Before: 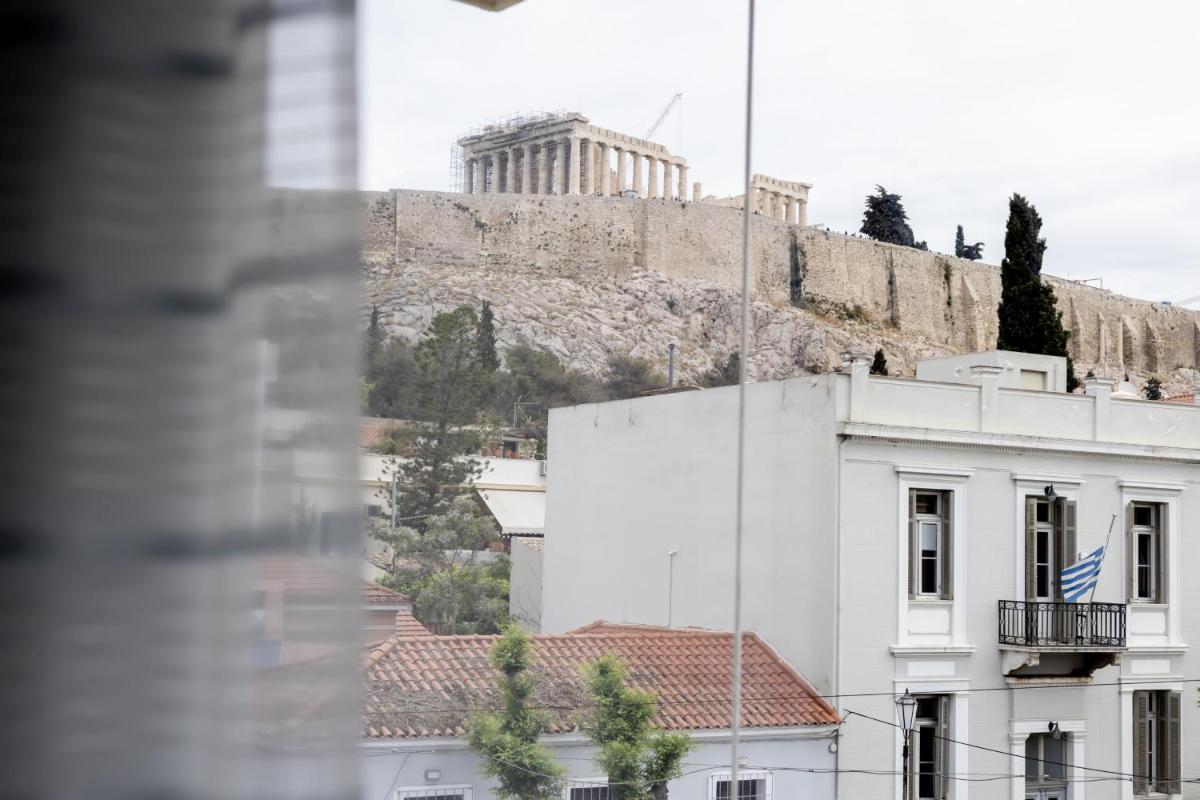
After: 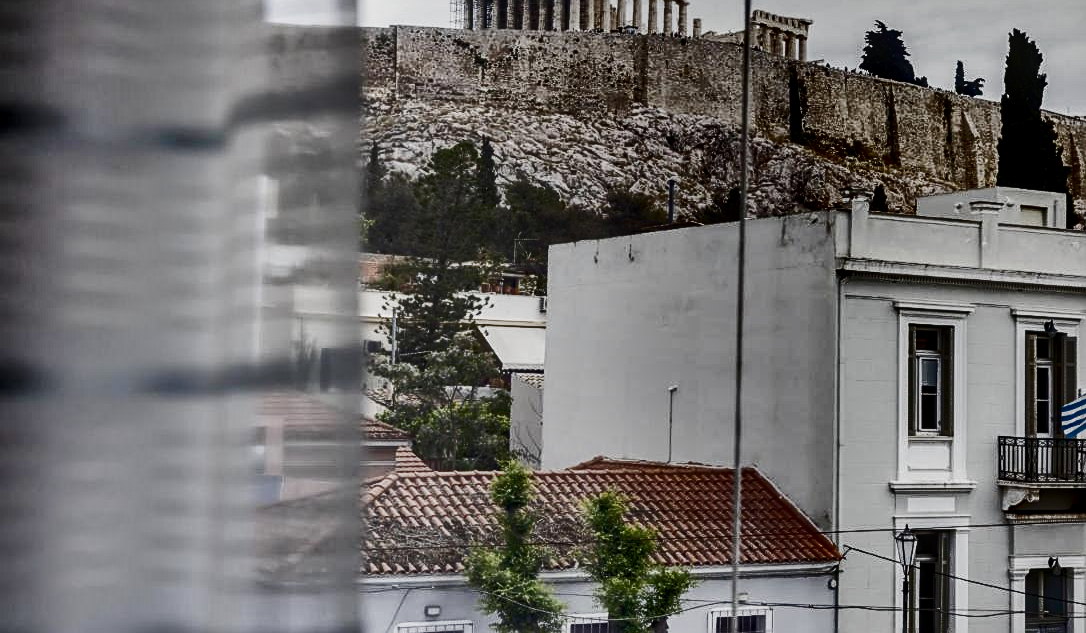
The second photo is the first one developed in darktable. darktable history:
shadows and highlights: radius 122.98, shadows 99.64, white point adjustment -3.08, highlights -99.2, soften with gaussian
base curve: curves: ch0 [(0, 0) (0.028, 0.03) (0.121, 0.232) (0.46, 0.748) (0.859, 0.968) (1, 1)], preserve colors none
local contrast: detail 130%
sharpen: on, module defaults
crop: top 20.569%, right 9.455%, bottom 0.26%
